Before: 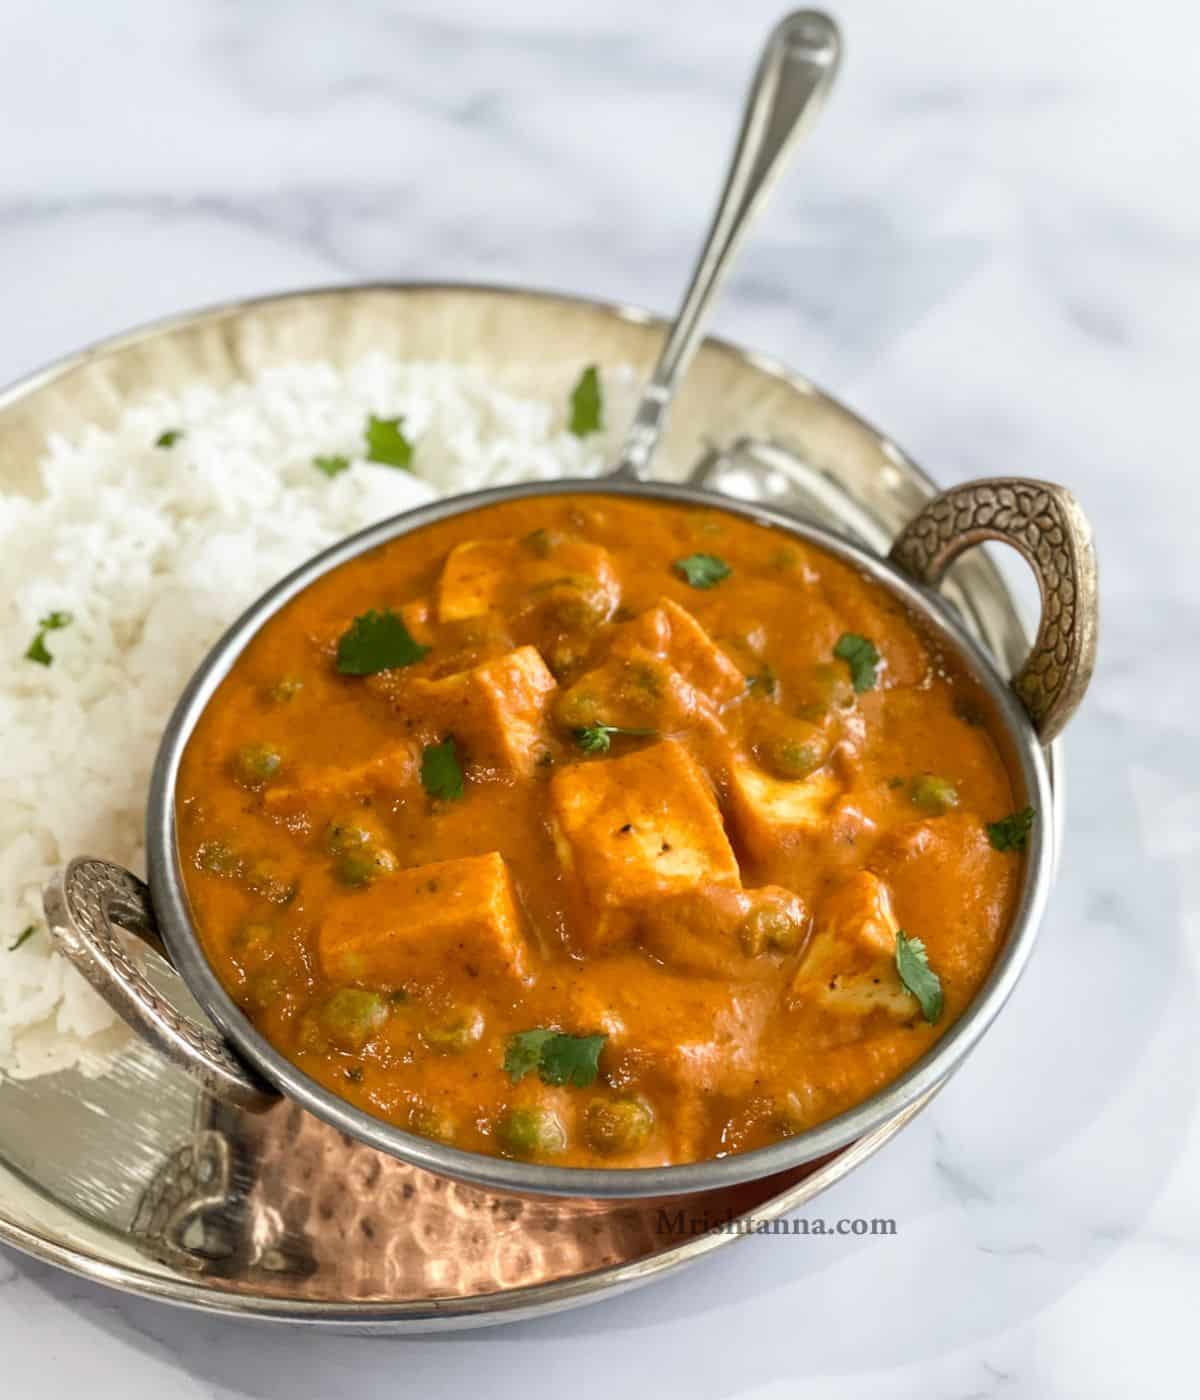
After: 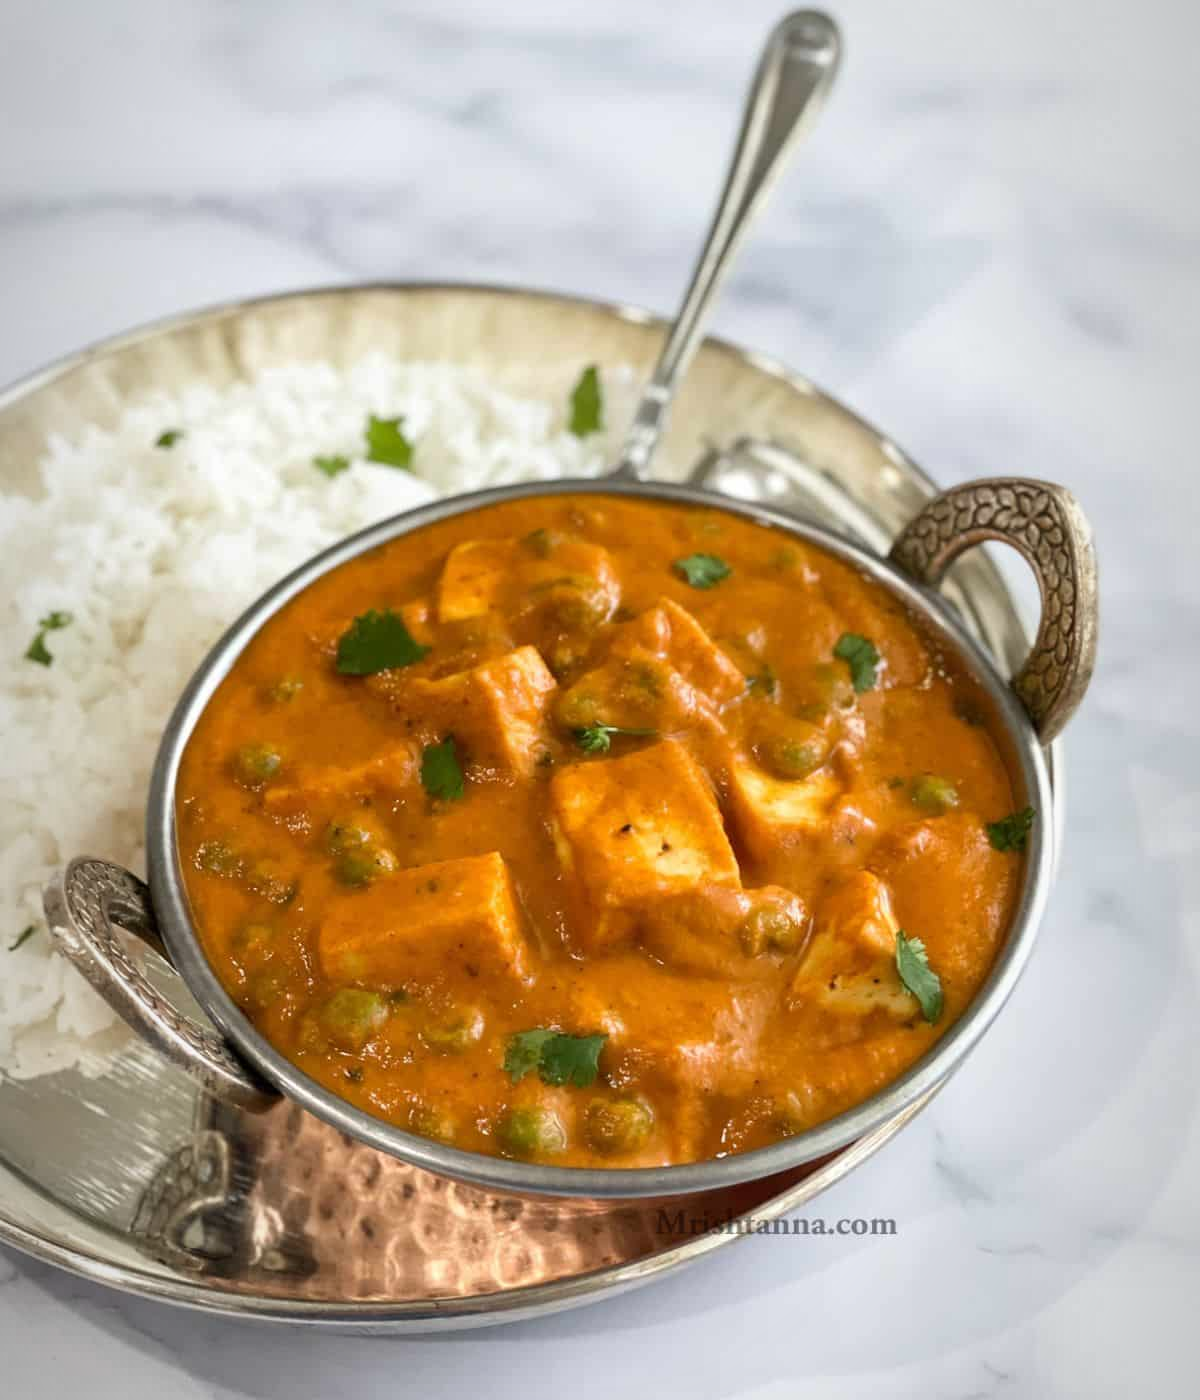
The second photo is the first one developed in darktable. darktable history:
vignetting: fall-off start 97%, fall-off radius 100%, width/height ratio 0.609, unbound false
